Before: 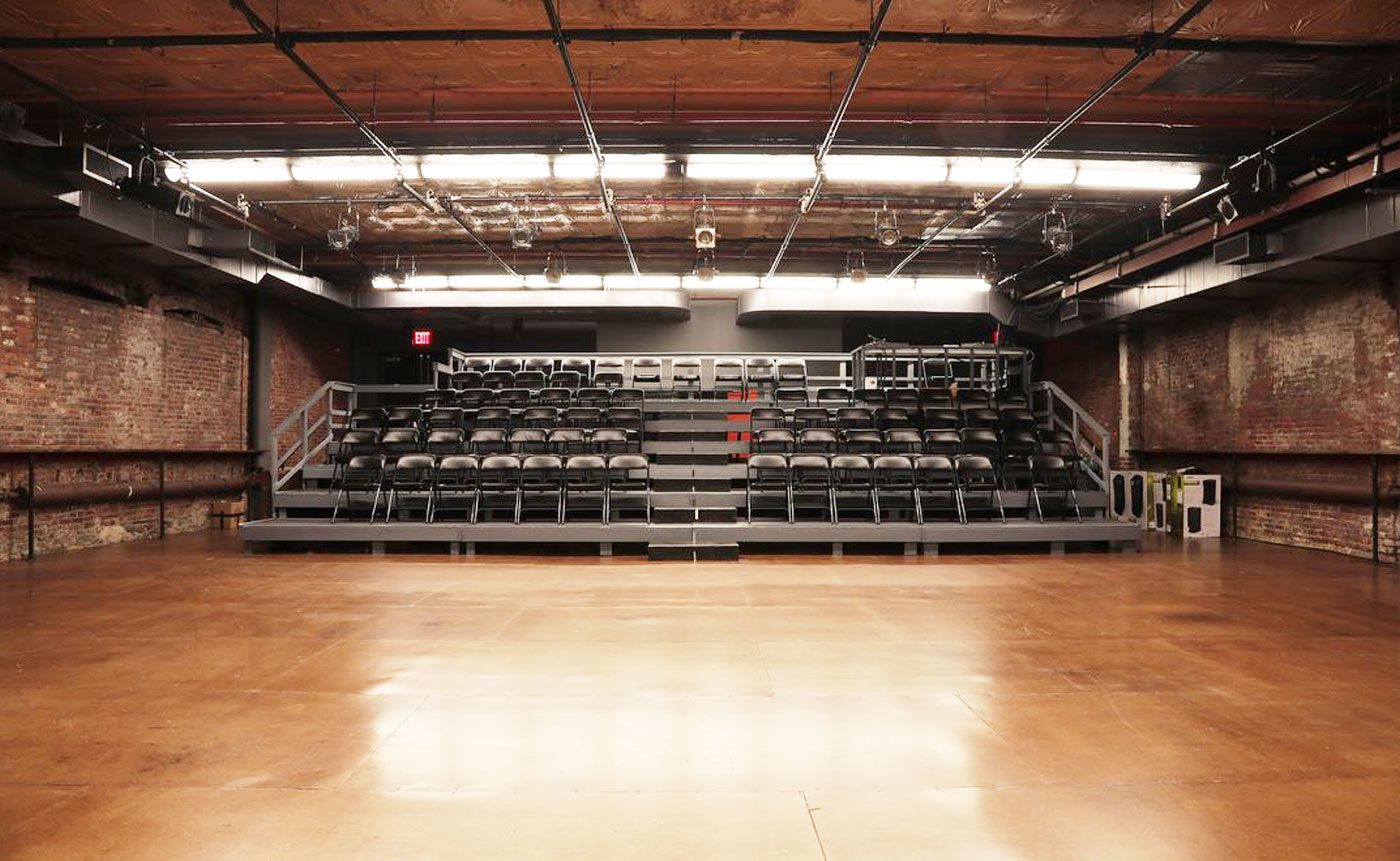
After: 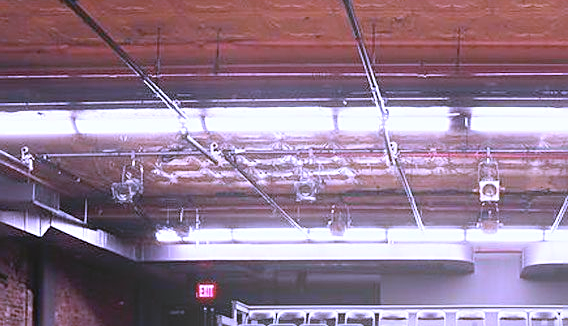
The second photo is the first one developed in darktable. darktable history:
exposure: black level correction 0.004, exposure 0.014 EV, compensate highlight preservation false
bloom: on, module defaults
sharpen: on, module defaults
white balance: red 0.98, blue 1.61
crop: left 15.452%, top 5.459%, right 43.956%, bottom 56.62%
